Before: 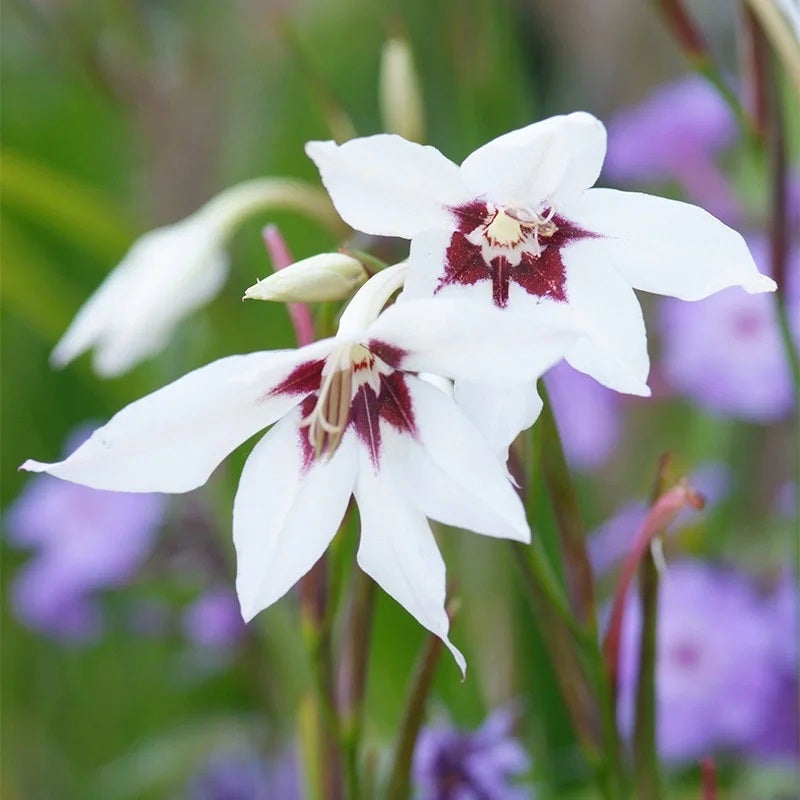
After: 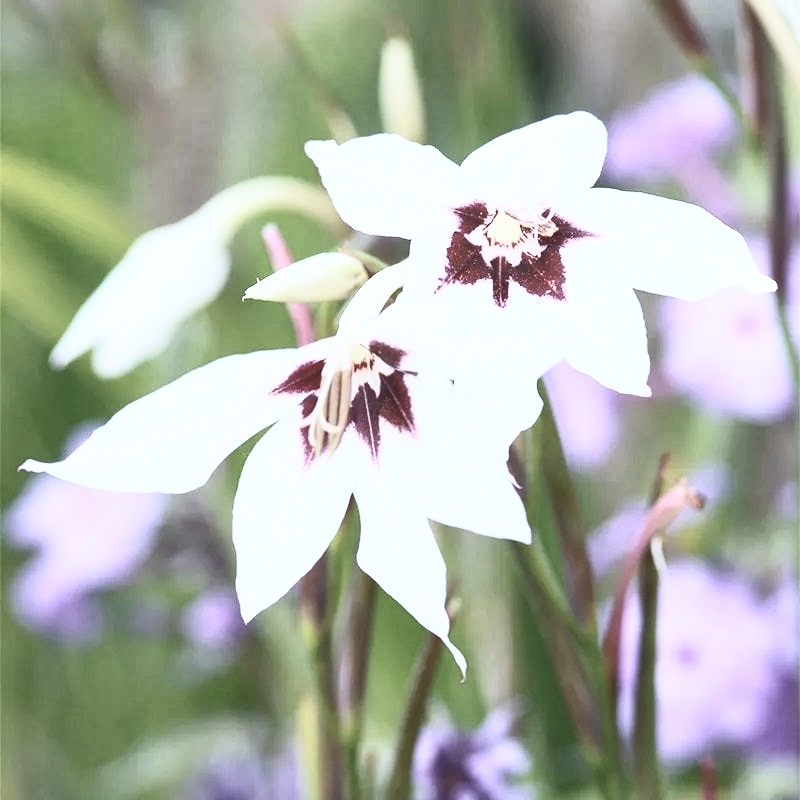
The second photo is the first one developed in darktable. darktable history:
white balance: red 0.984, blue 1.059
contrast brightness saturation: contrast 0.57, brightness 0.57, saturation -0.34
